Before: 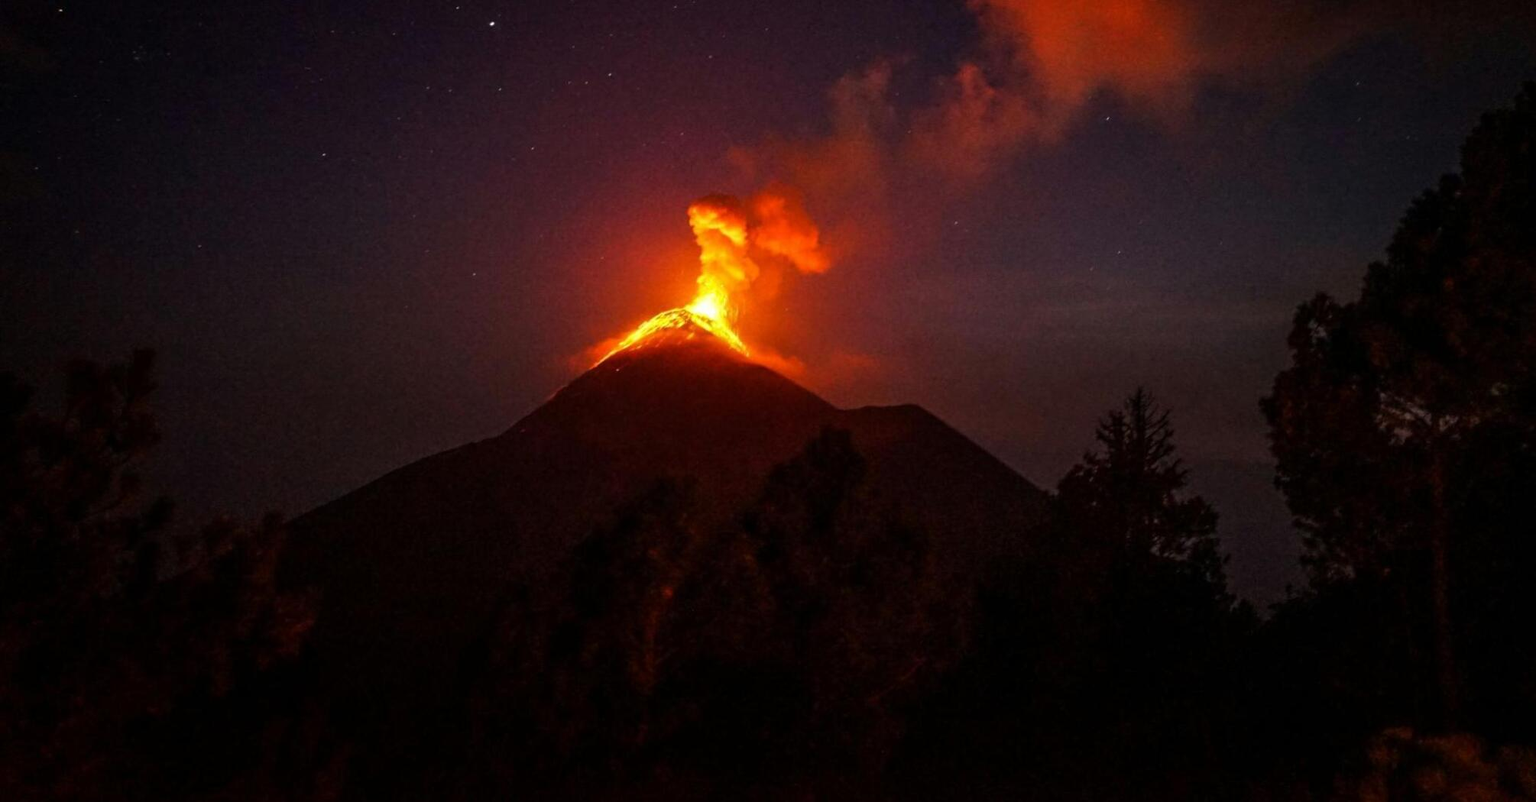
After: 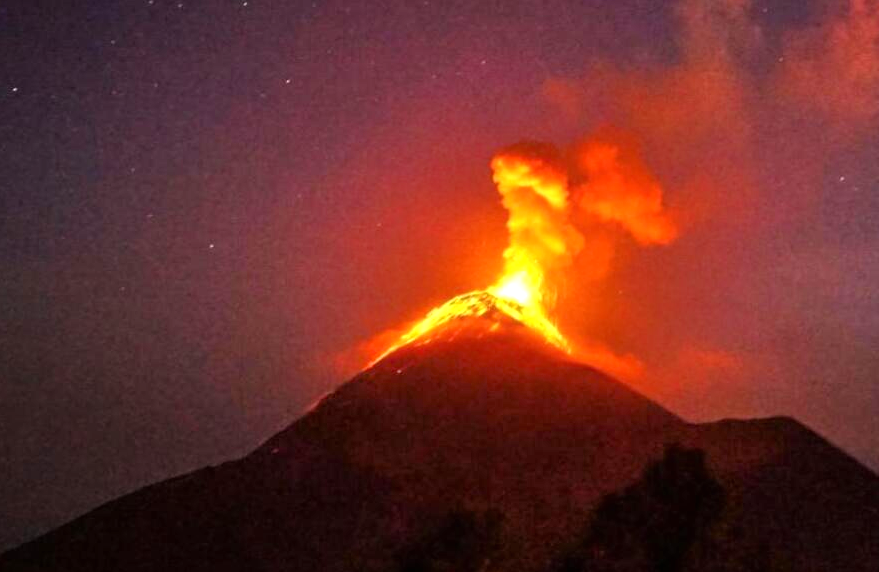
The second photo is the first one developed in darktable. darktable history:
crop: left 20.361%, top 10.767%, right 35.871%, bottom 34.75%
exposure: black level correction 0, exposure 0.3 EV, compensate highlight preservation false
tone equalizer: -7 EV 0.164 EV, -6 EV 0.62 EV, -5 EV 1.17 EV, -4 EV 1.33 EV, -3 EV 1.18 EV, -2 EV 0.6 EV, -1 EV 0.147 EV
